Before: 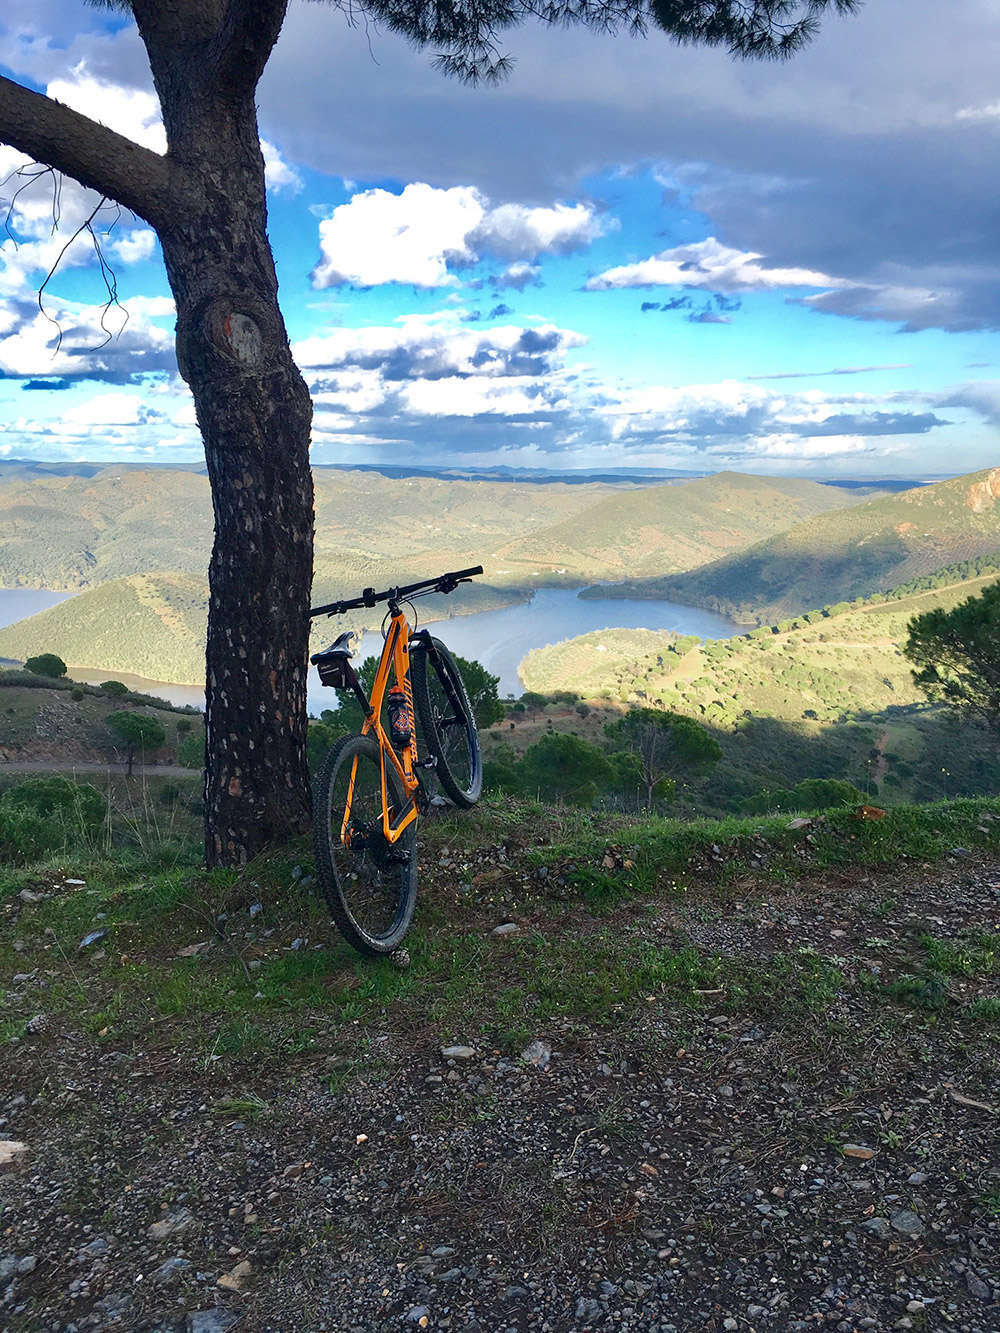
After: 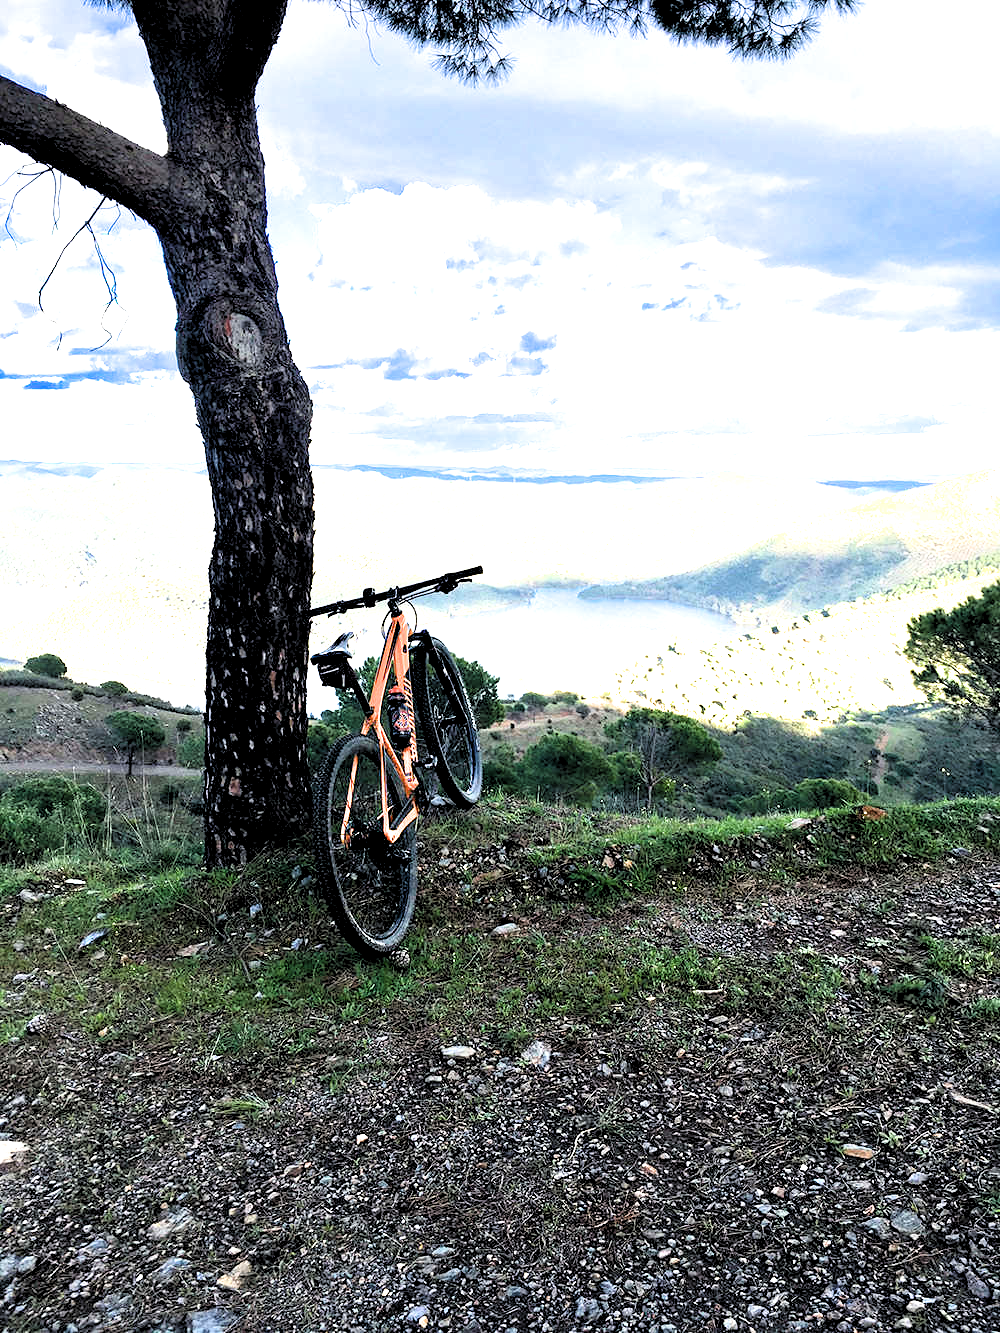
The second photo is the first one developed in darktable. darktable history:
exposure: black level correction 0, exposure 1.2 EV, compensate highlight preservation false
filmic rgb: black relative exposure -3.64 EV, white relative exposure 2.44 EV, hardness 3.29
levels: levels [0.073, 0.497, 0.972]
